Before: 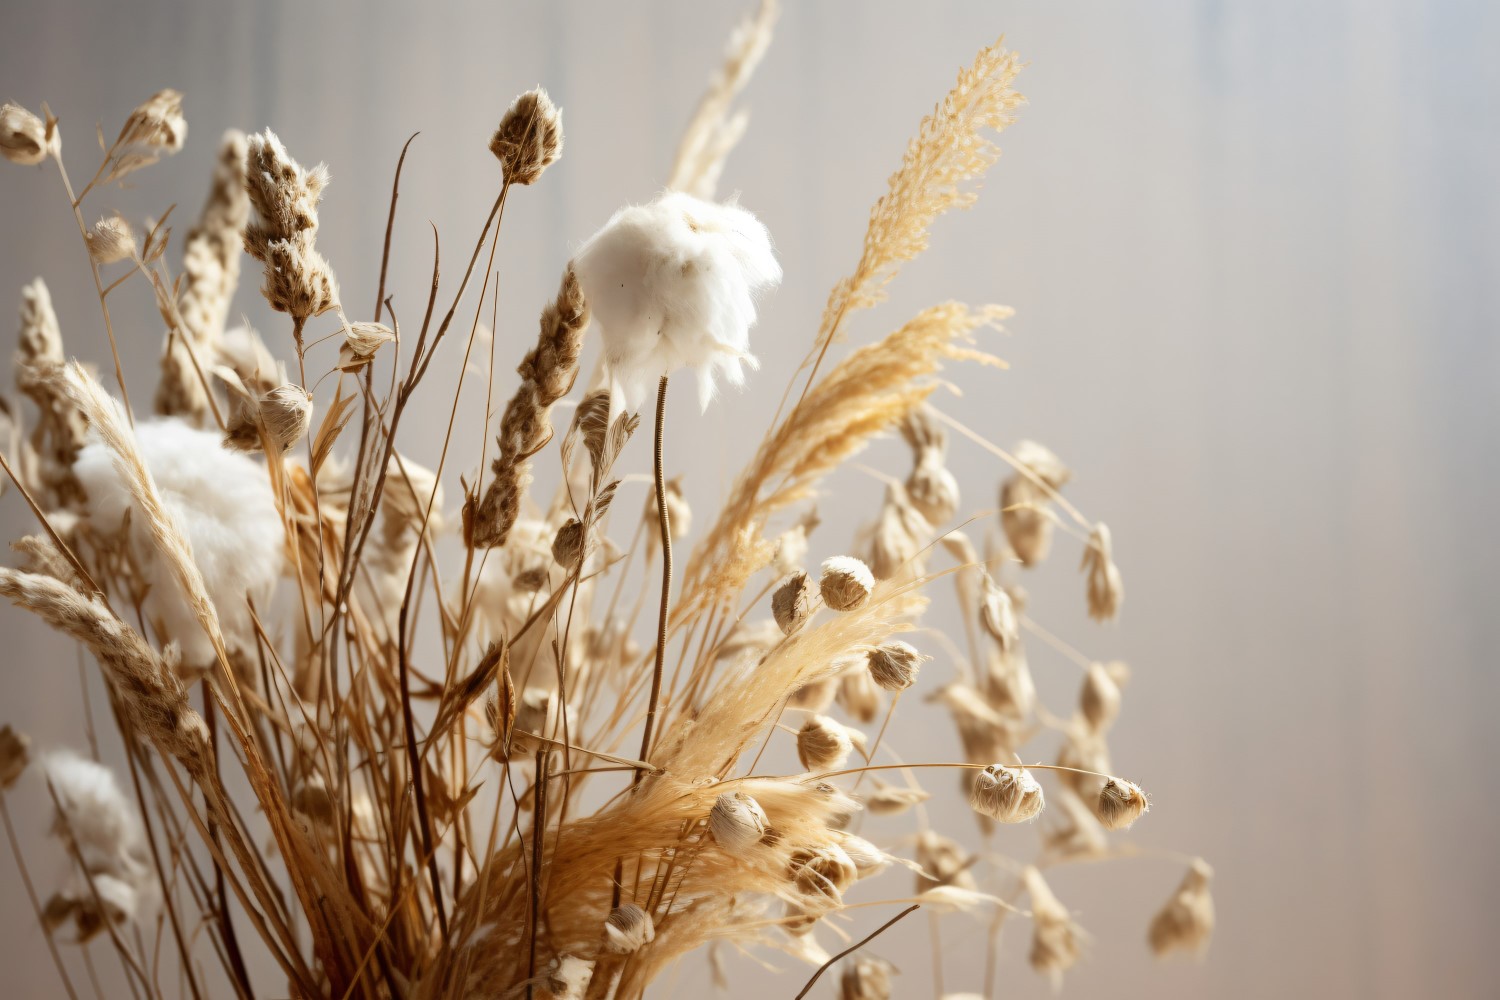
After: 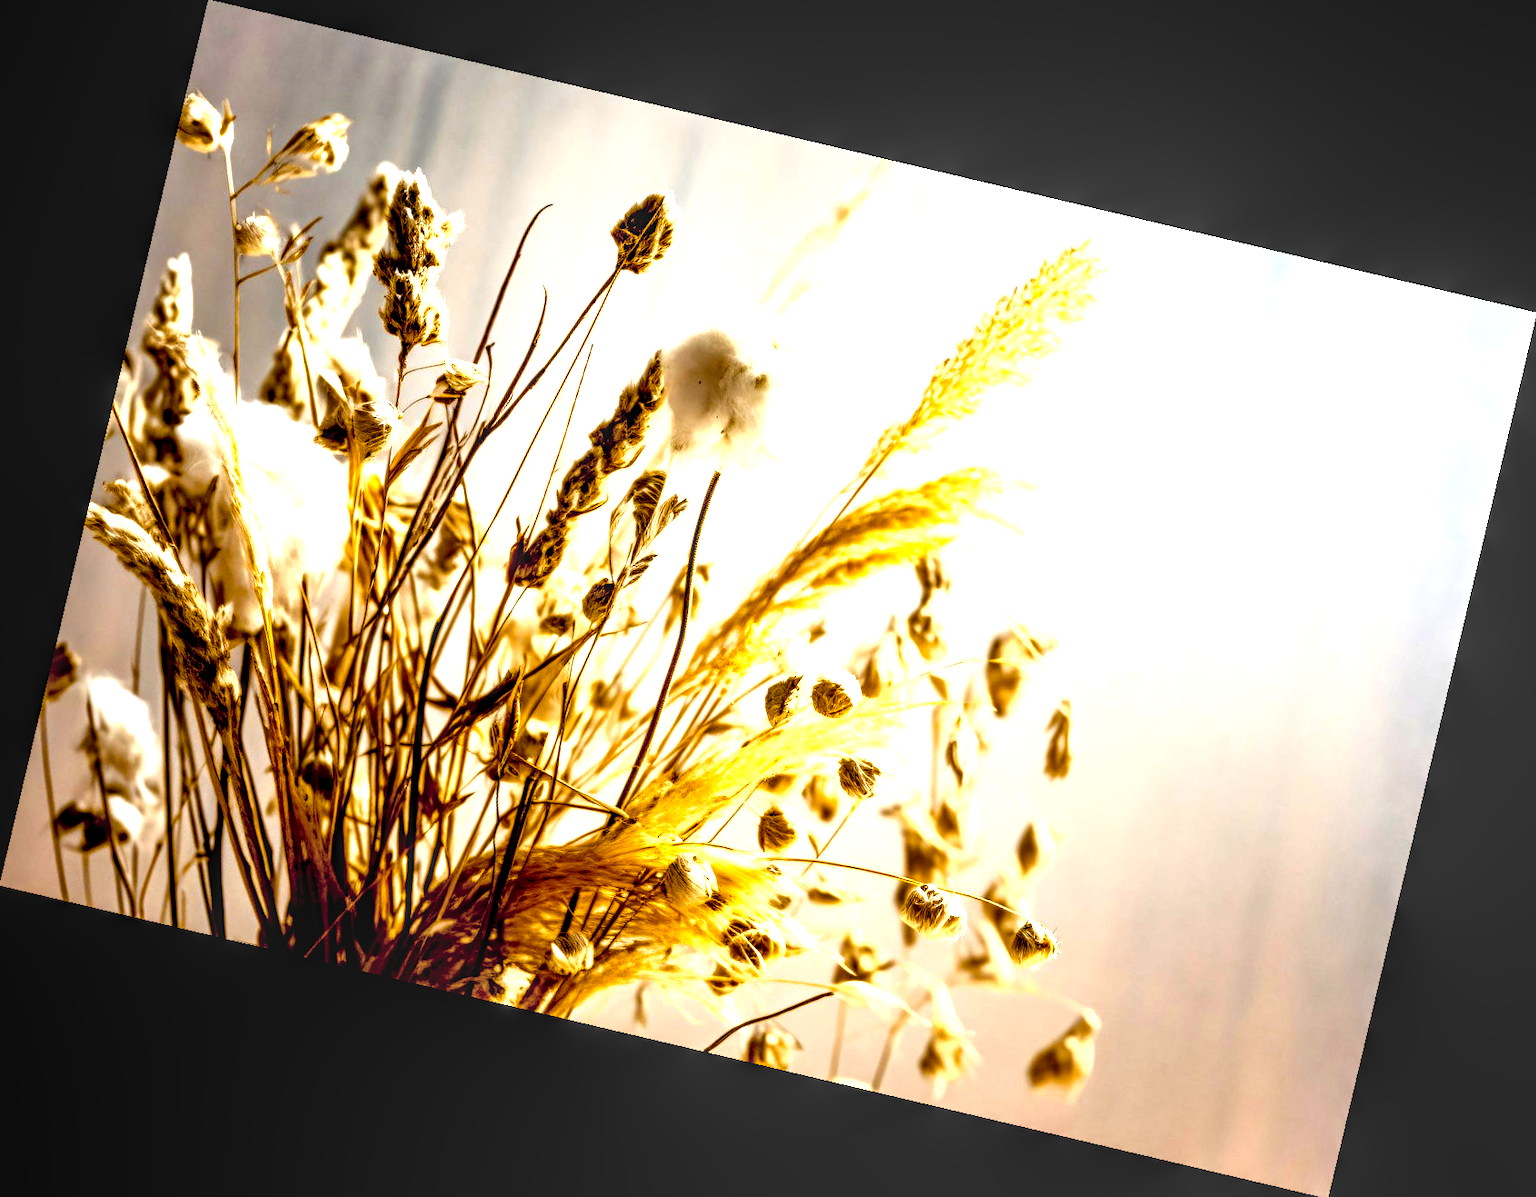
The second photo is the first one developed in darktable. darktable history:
local contrast: highlights 0%, shadows 0%, detail 182%
rotate and perspective: rotation 13.27°, automatic cropping off
exposure: black level correction 0.035, exposure 0.9 EV, compensate highlight preservation false
color balance rgb: linear chroma grading › global chroma 9%, perceptual saturation grading › global saturation 36%, perceptual saturation grading › shadows 35%, perceptual brilliance grading › global brilliance 15%, perceptual brilliance grading › shadows -35%, global vibrance 15%
